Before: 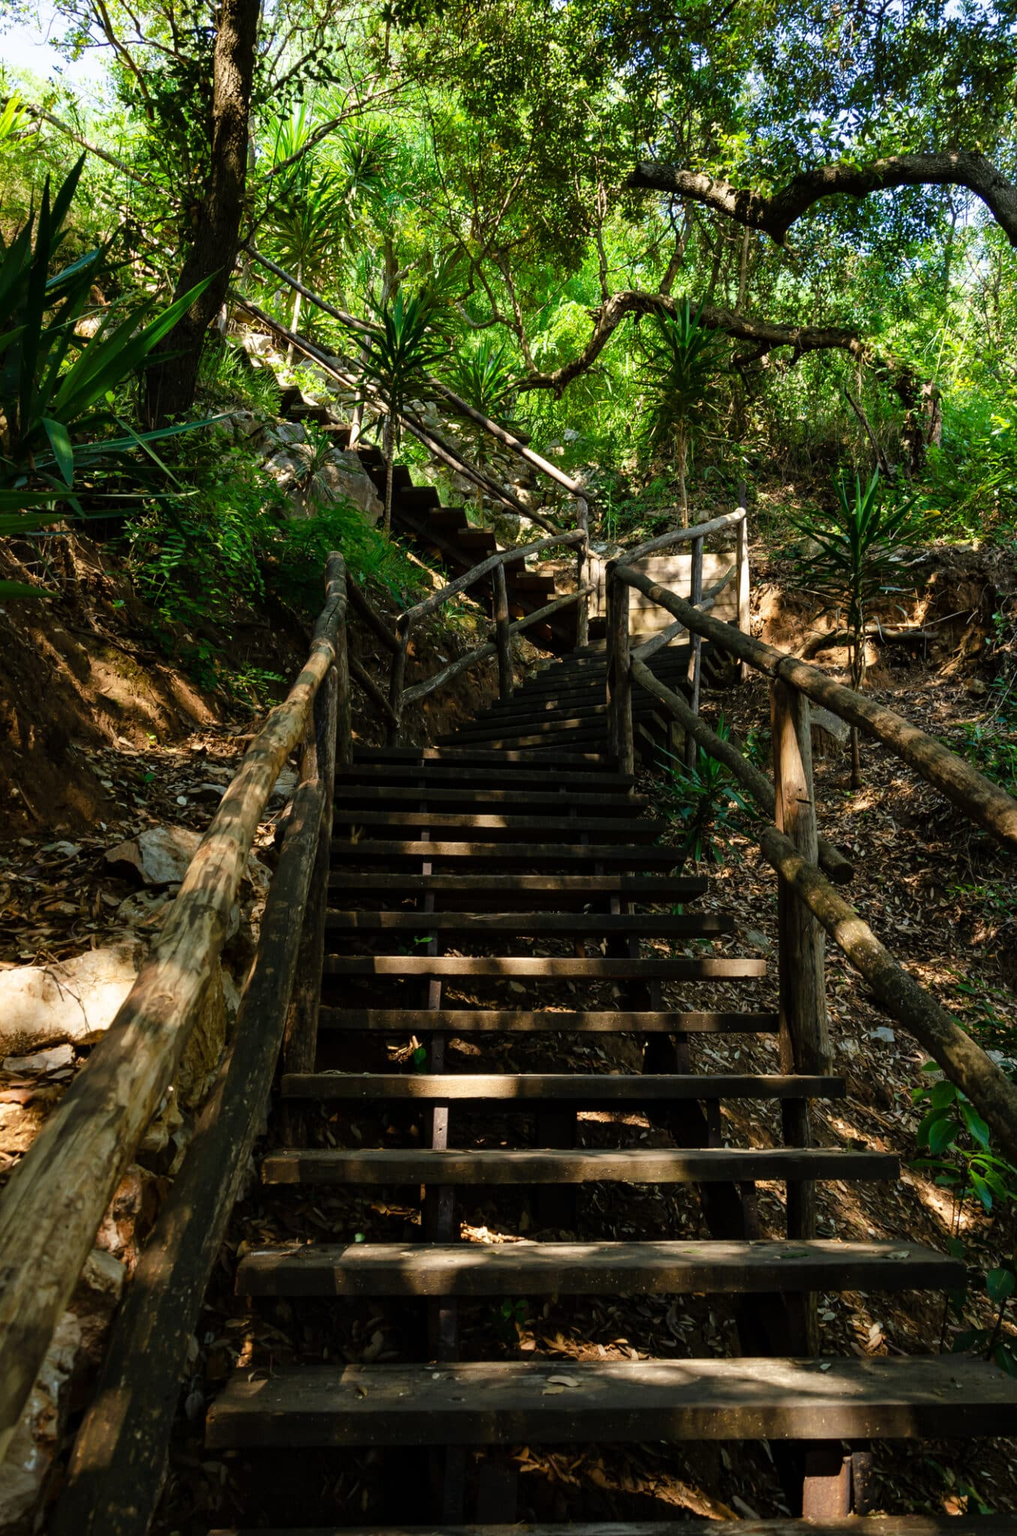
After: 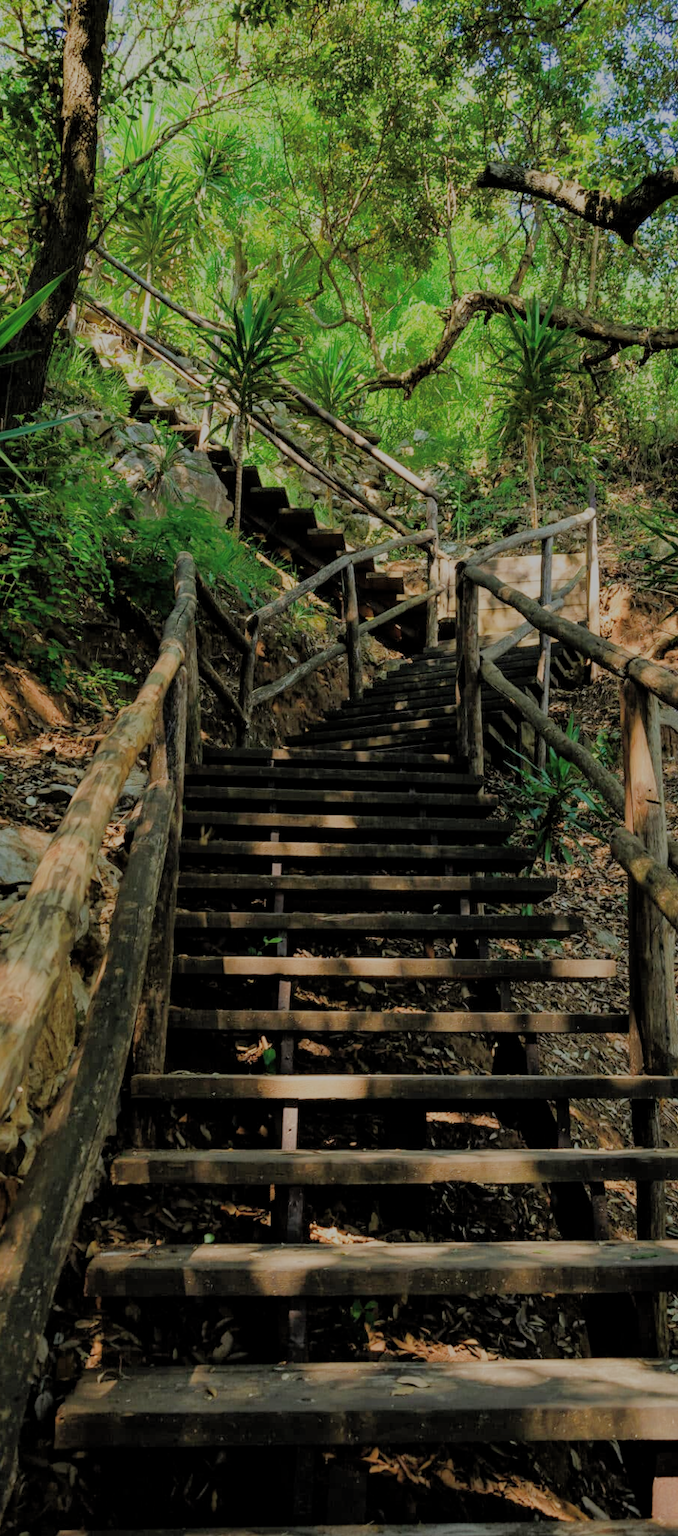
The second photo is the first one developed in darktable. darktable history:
filmic rgb: black relative exposure -8 EV, white relative exposure 8.06 EV, target black luminance 0%, hardness 2.52, latitude 76.53%, contrast 0.557, shadows ↔ highlights balance 0.015%, iterations of high-quality reconstruction 10
crop and rotate: left 14.873%, right 18.401%
contrast brightness saturation: brightness 0.092, saturation 0.192
exposure: compensate exposure bias true, compensate highlight preservation false
